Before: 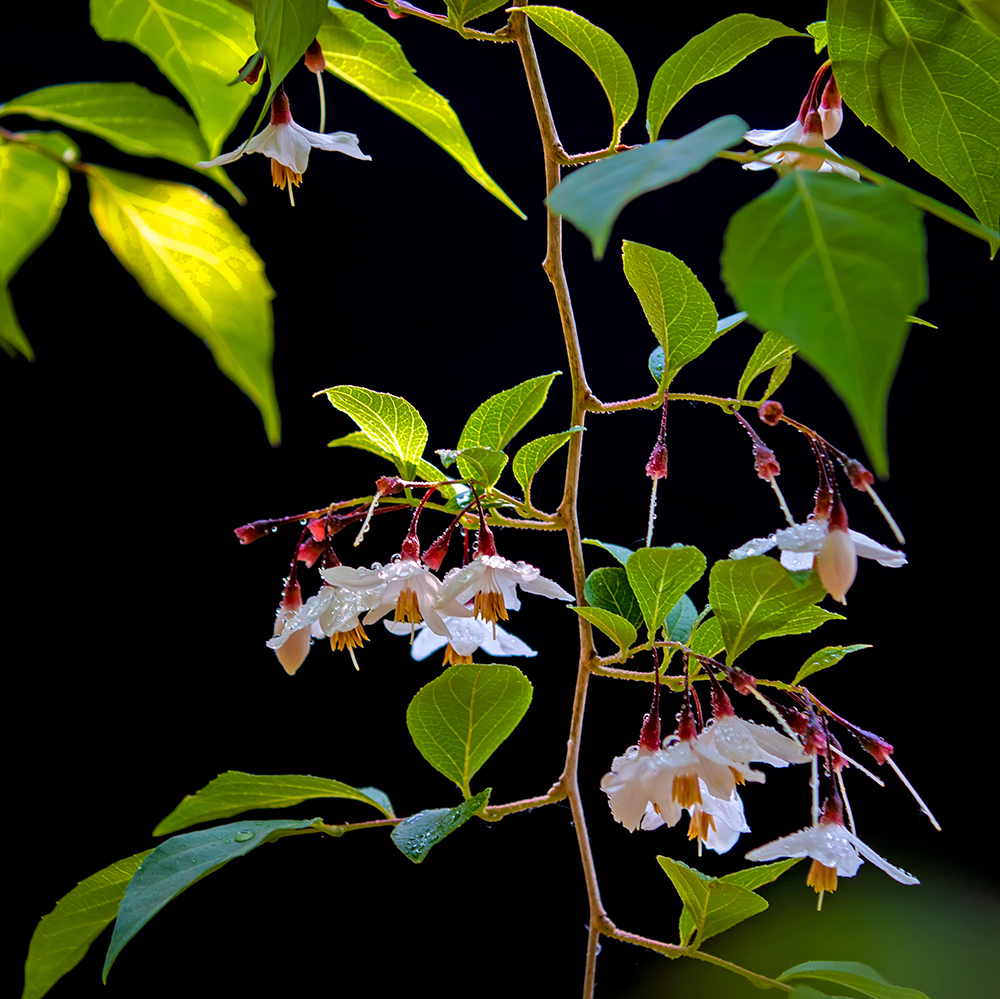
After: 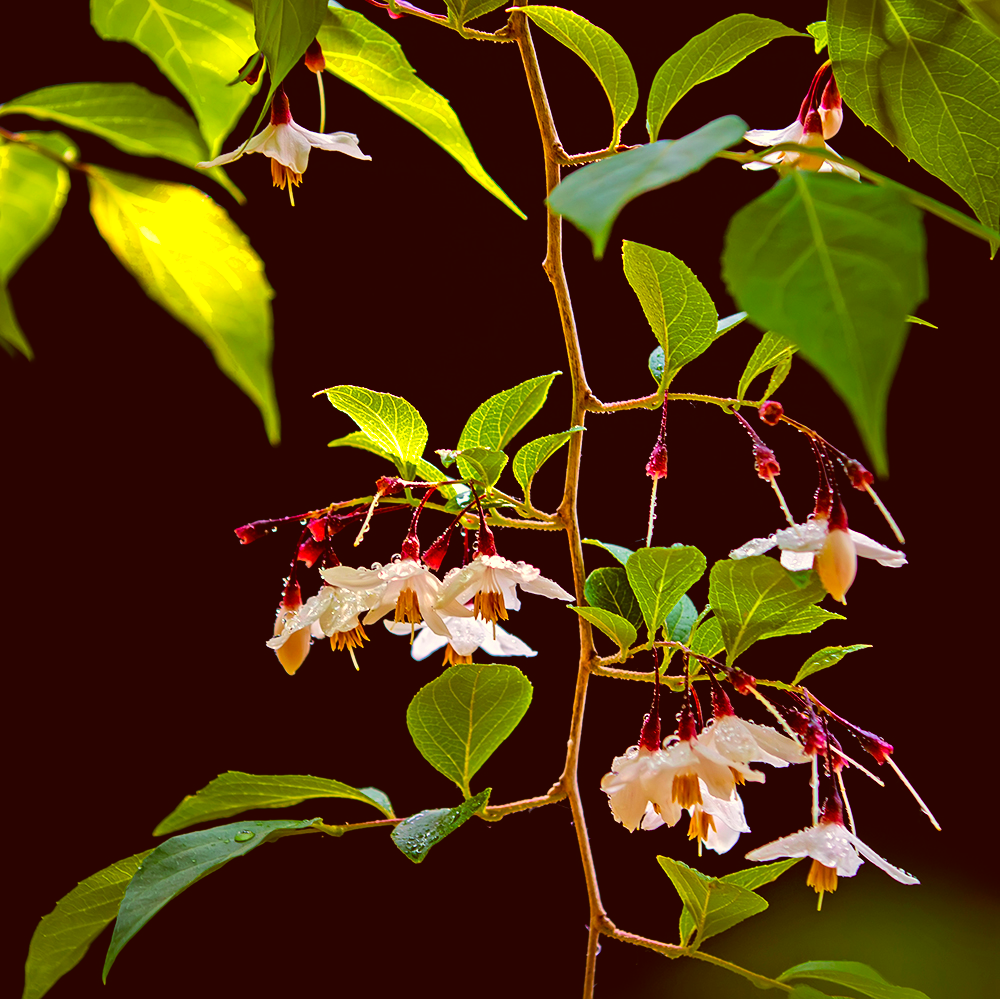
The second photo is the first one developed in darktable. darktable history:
tone equalizer: -8 EV -0.452 EV, -7 EV -0.377 EV, -6 EV -0.371 EV, -5 EV -0.202 EV, -3 EV 0.232 EV, -2 EV 0.307 EV, -1 EV 0.411 EV, +0 EV 0.439 EV, edges refinement/feathering 500, mask exposure compensation -1.57 EV, preserve details no
tone curve: curves: ch0 [(0, 0.046) (0.04, 0.074) (0.831, 0.861) (1, 1)]; ch1 [(0, 0) (0.146, 0.159) (0.338, 0.365) (0.417, 0.455) (0.489, 0.486) (0.504, 0.502) (0.529, 0.537) (0.563, 0.567) (1, 1)]; ch2 [(0, 0) (0.307, 0.298) (0.388, 0.375) (0.443, 0.456) (0.485, 0.492) (0.544, 0.525) (1, 1)], preserve colors none
color balance rgb: perceptual saturation grading › global saturation 25.439%, global vibrance 20%
color correction: highlights a* 1.08, highlights b* 24.29, shadows a* 15.63, shadows b* 24.8
